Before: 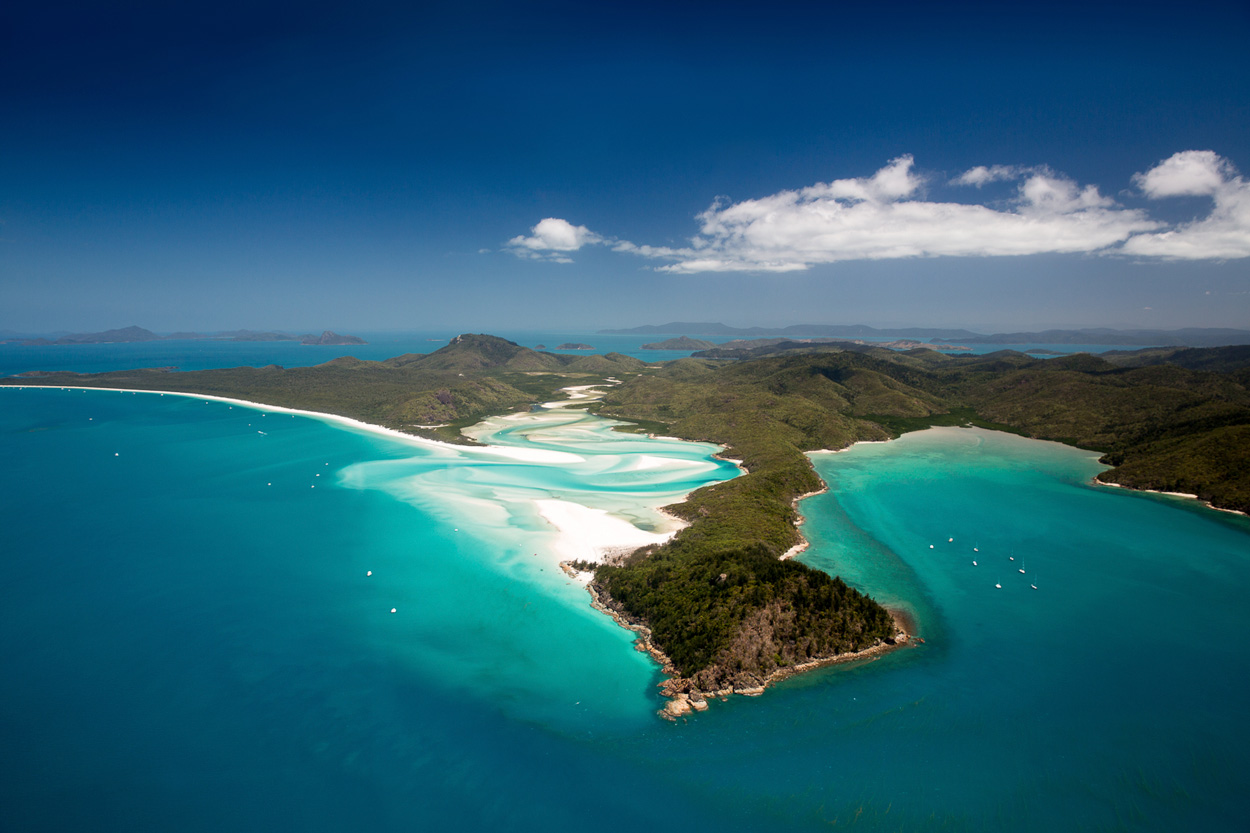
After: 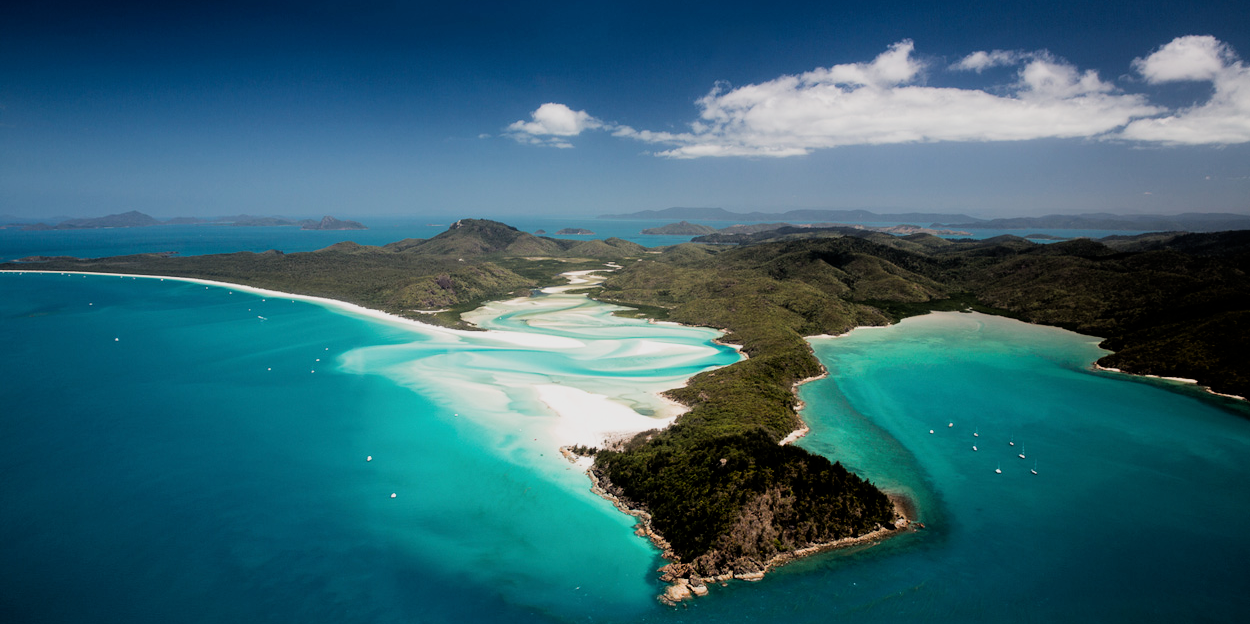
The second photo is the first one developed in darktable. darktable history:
crop: top 13.819%, bottom 11.169%
filmic rgb: black relative exposure -5 EV, white relative exposure 3.5 EV, hardness 3.19, contrast 1.2, highlights saturation mix -50%
